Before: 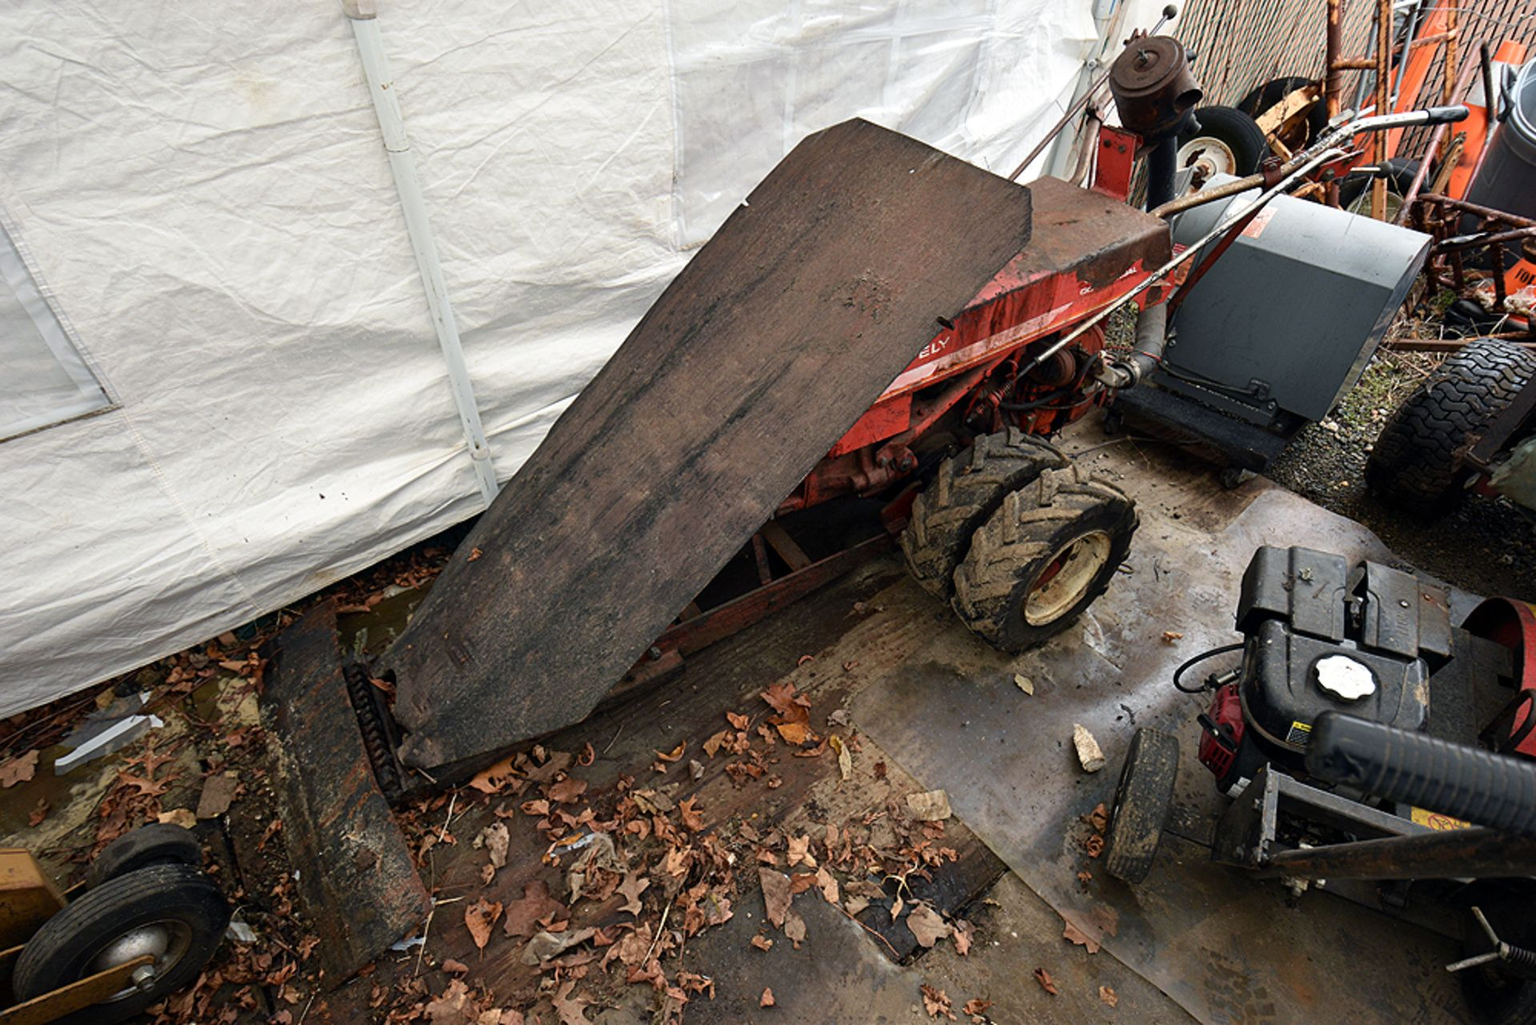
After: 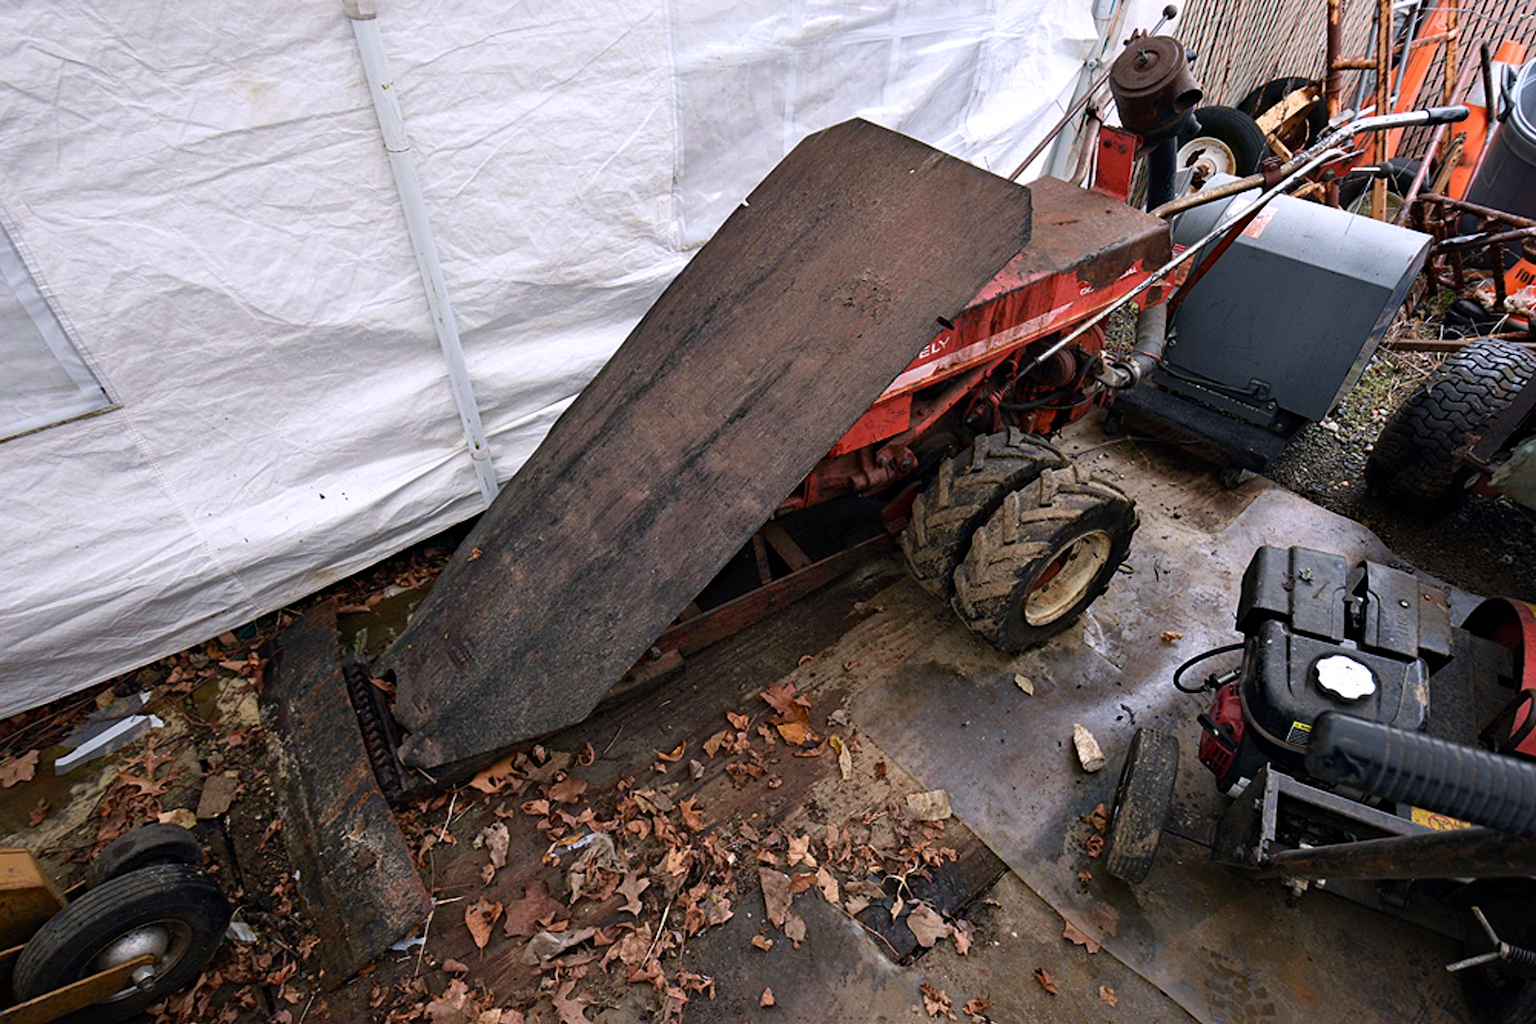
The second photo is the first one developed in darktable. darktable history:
white balance: red 1.004, blue 1.096
haze removal: compatibility mode true, adaptive false
